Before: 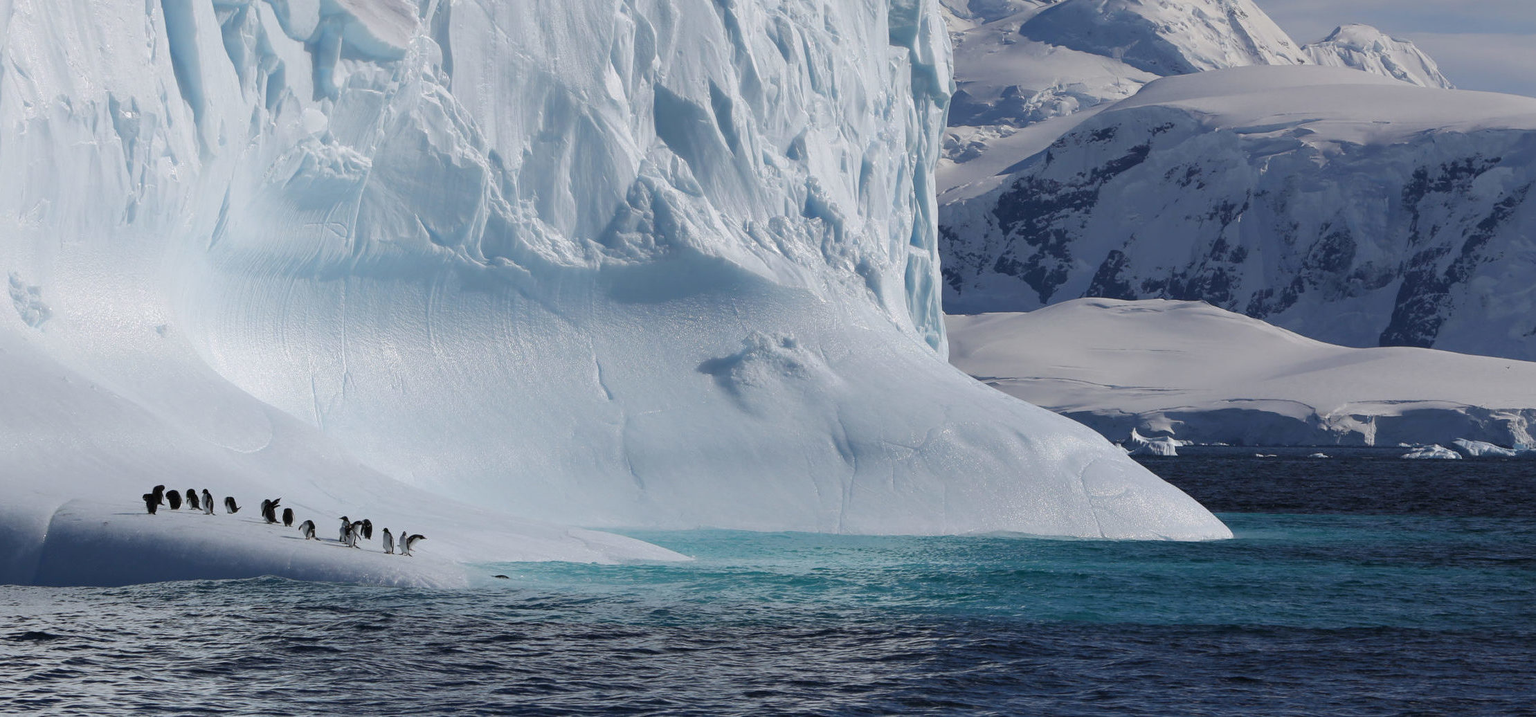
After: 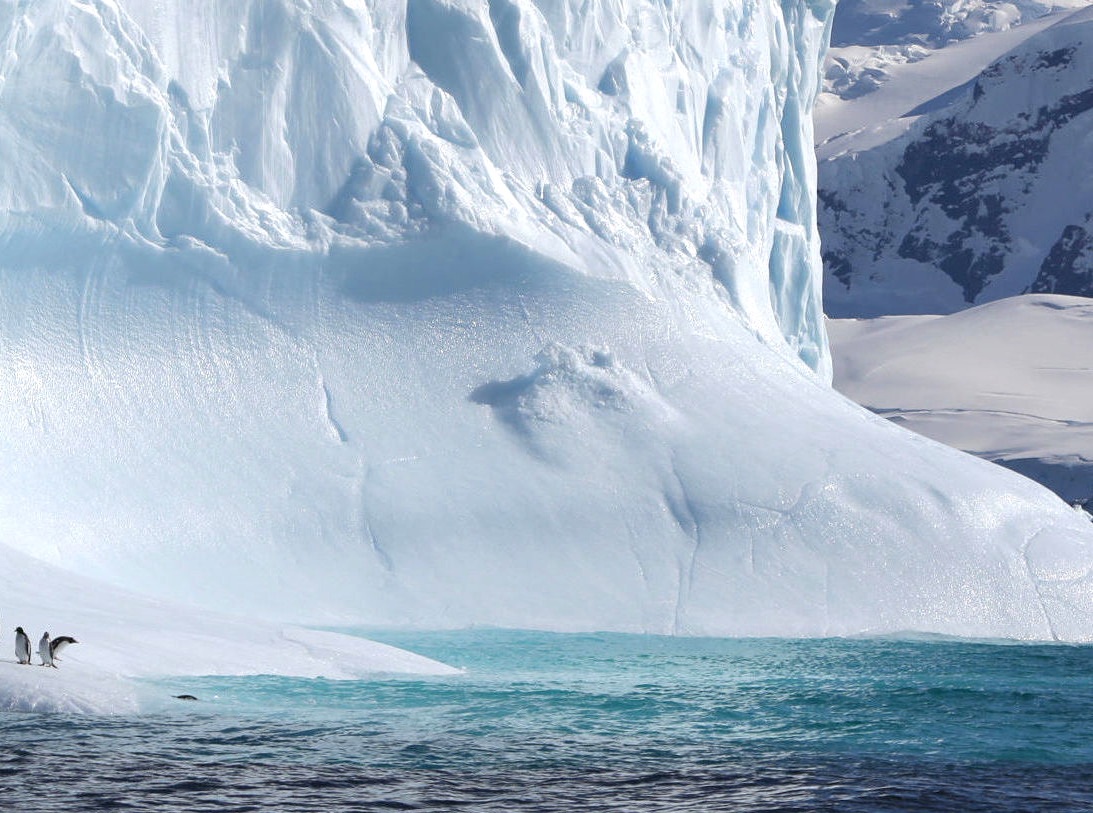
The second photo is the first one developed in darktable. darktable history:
exposure: exposure 0.641 EV, compensate exposure bias true, compensate highlight preservation false
crop and rotate: angle 0.016°, left 24.245%, top 13.127%, right 26.425%, bottom 8.347%
